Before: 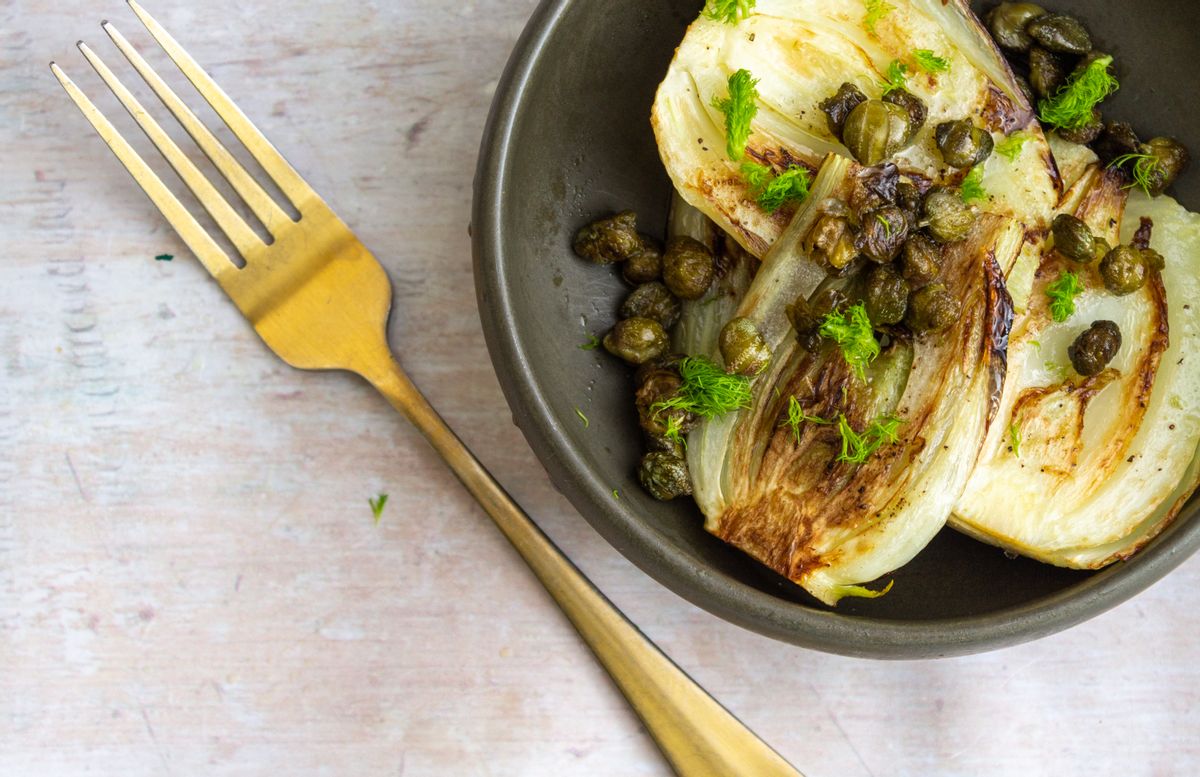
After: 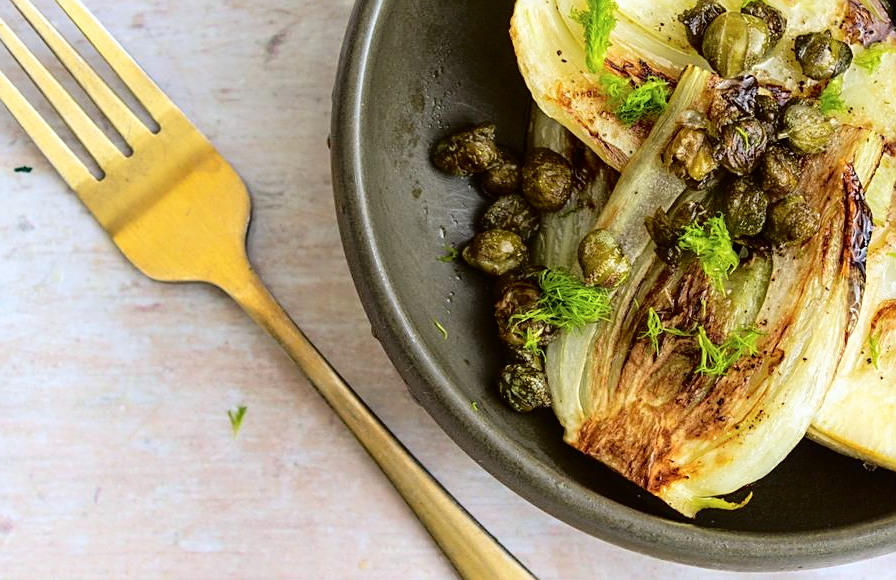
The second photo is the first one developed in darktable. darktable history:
crop and rotate: left 11.831%, top 11.346%, right 13.429%, bottom 13.899%
sharpen: on, module defaults
tone curve: curves: ch0 [(0, 0.01) (0.058, 0.039) (0.159, 0.117) (0.282, 0.327) (0.45, 0.534) (0.676, 0.751) (0.89, 0.919) (1, 1)]; ch1 [(0, 0) (0.094, 0.081) (0.285, 0.299) (0.385, 0.403) (0.447, 0.455) (0.495, 0.496) (0.544, 0.552) (0.589, 0.612) (0.722, 0.728) (1, 1)]; ch2 [(0, 0) (0.257, 0.217) (0.43, 0.421) (0.498, 0.507) (0.531, 0.544) (0.56, 0.579) (0.625, 0.642) (1, 1)], color space Lab, independent channels, preserve colors none
white balance: red 0.98, blue 1.034
